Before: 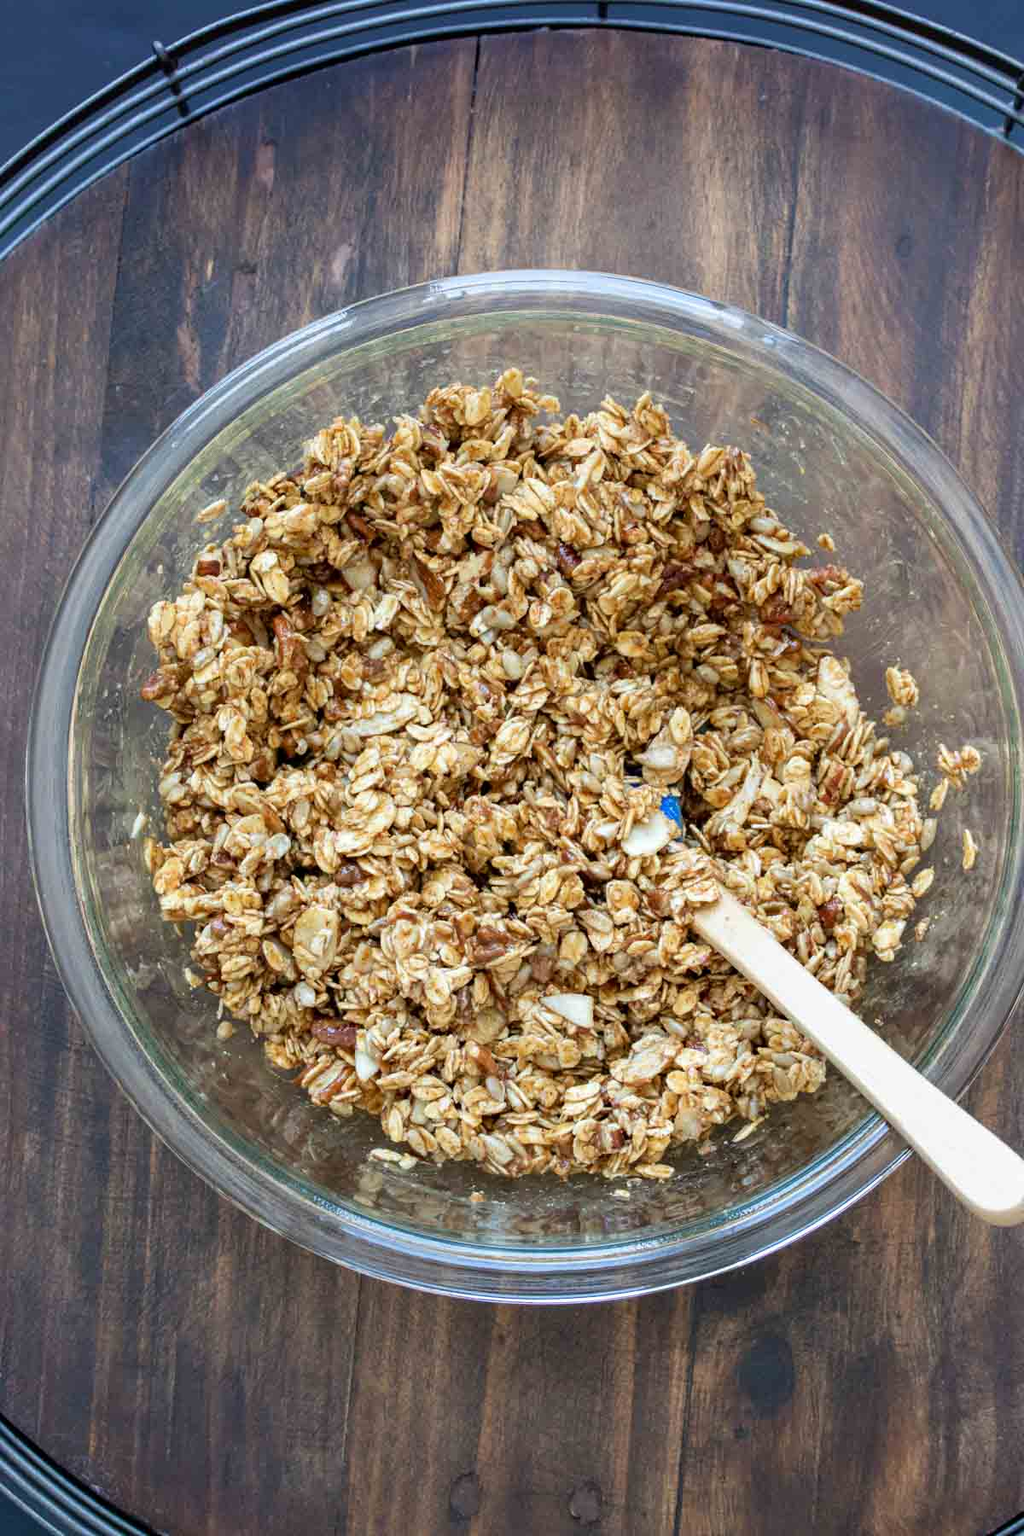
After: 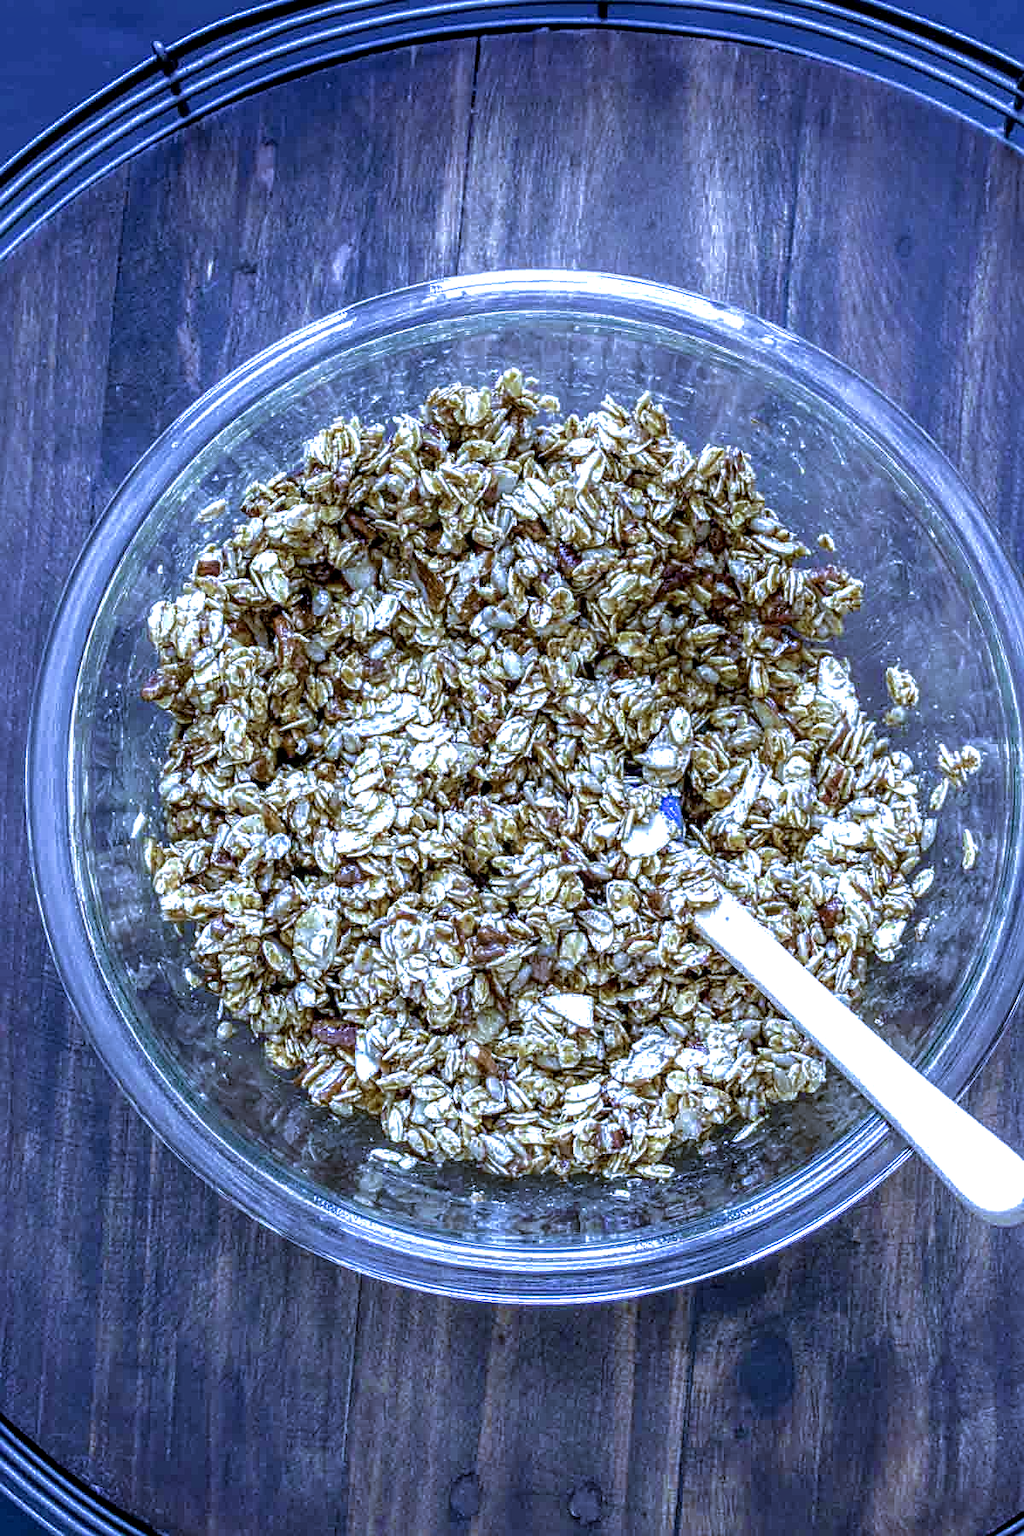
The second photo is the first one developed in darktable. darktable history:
tone equalizer: on, module defaults
contrast brightness saturation: saturation -0.05
base curve: curves: ch0 [(0, 0) (0.826, 0.587) (1, 1)]
velvia: on, module defaults
exposure: exposure 0.496 EV, compensate highlight preservation false
local contrast: highlights 0%, shadows 0%, detail 182%
white balance: red 0.766, blue 1.537
sharpen: on, module defaults
